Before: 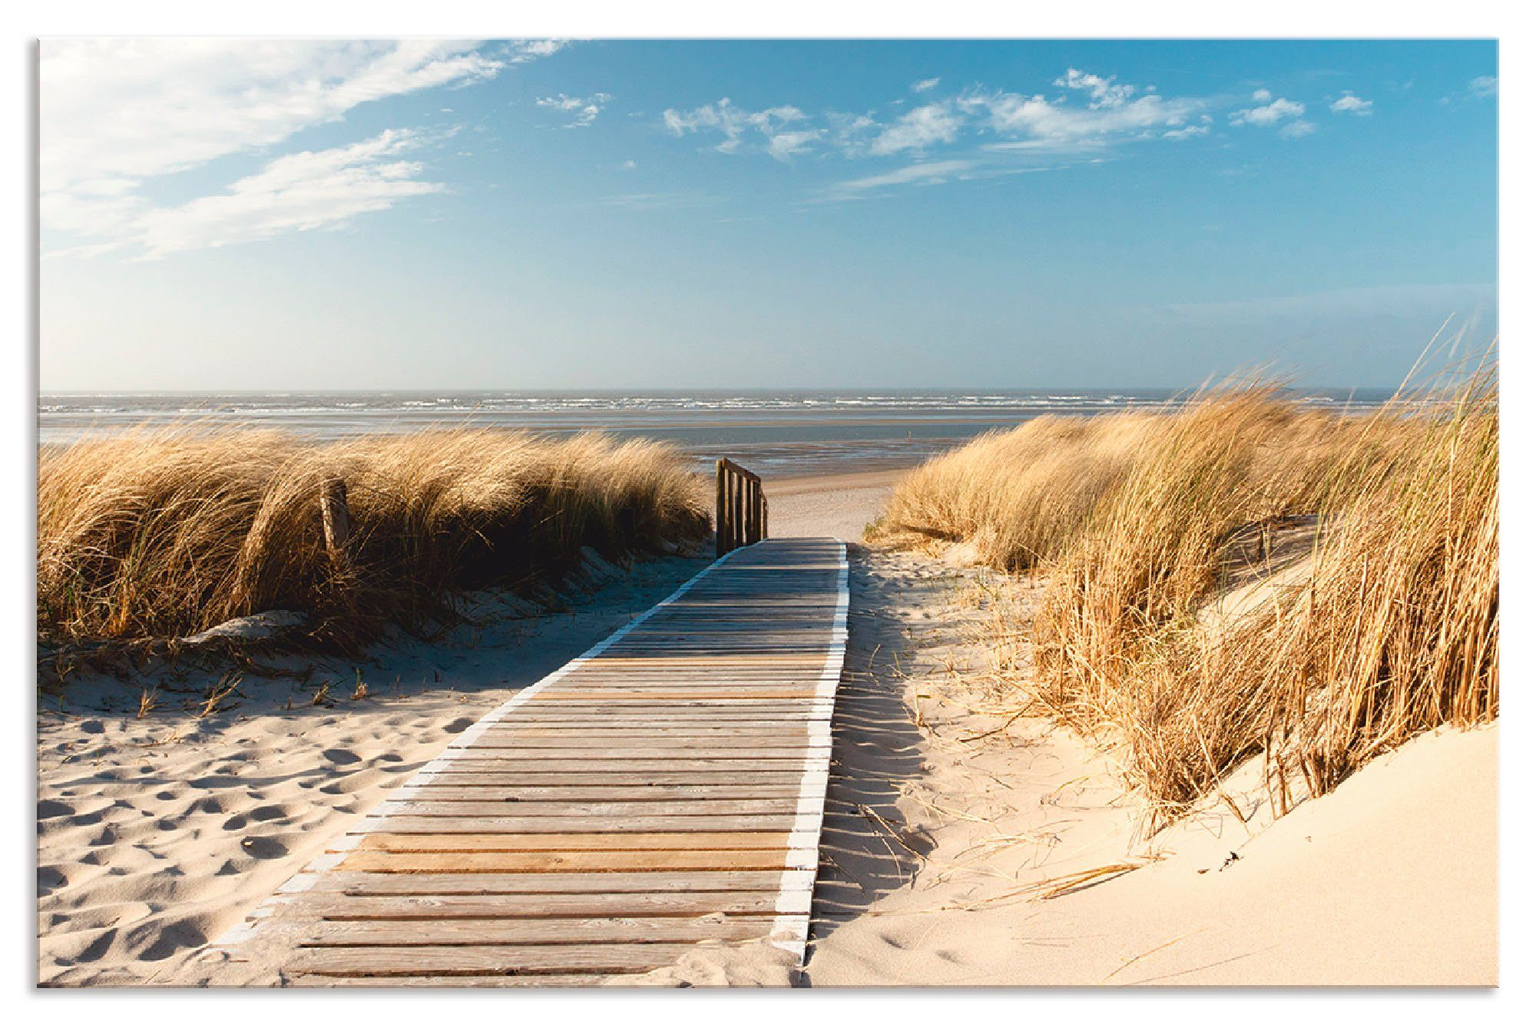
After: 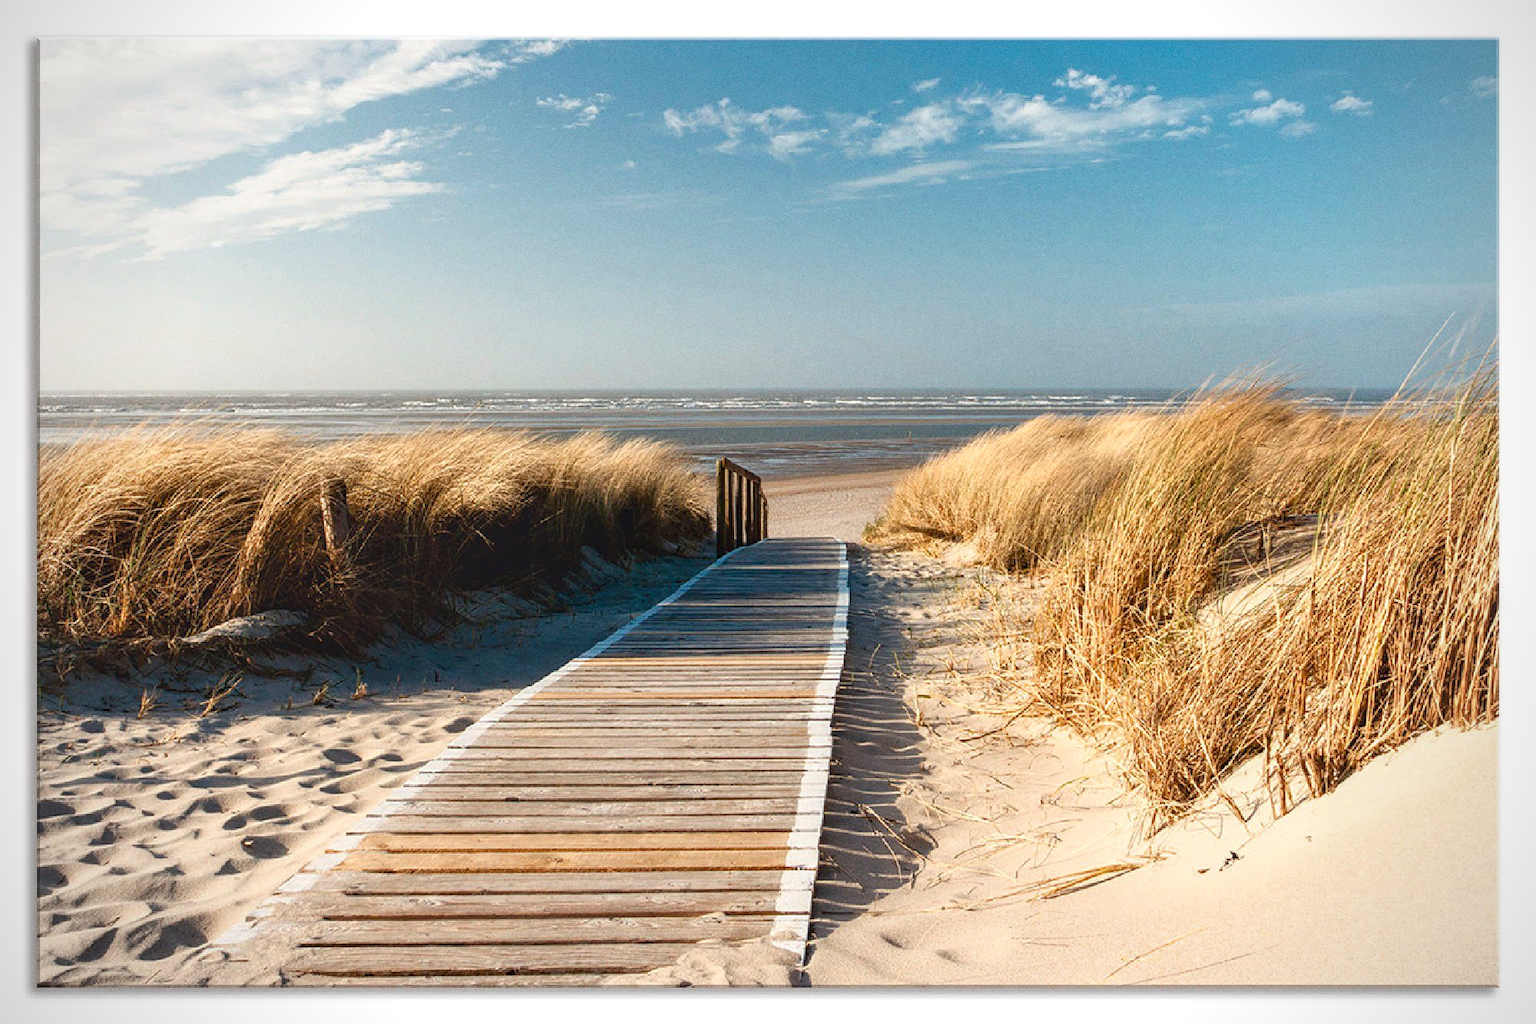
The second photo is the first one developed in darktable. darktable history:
local contrast: on, module defaults
grain: coarseness 0.09 ISO
vignetting: fall-off radius 60.92%
